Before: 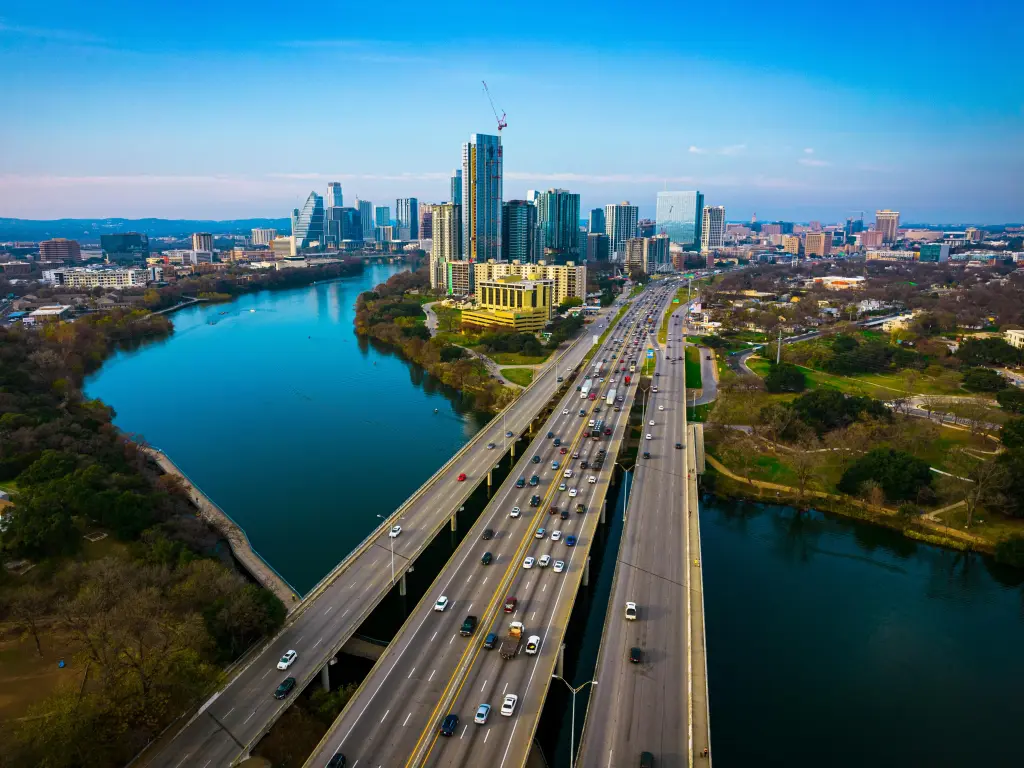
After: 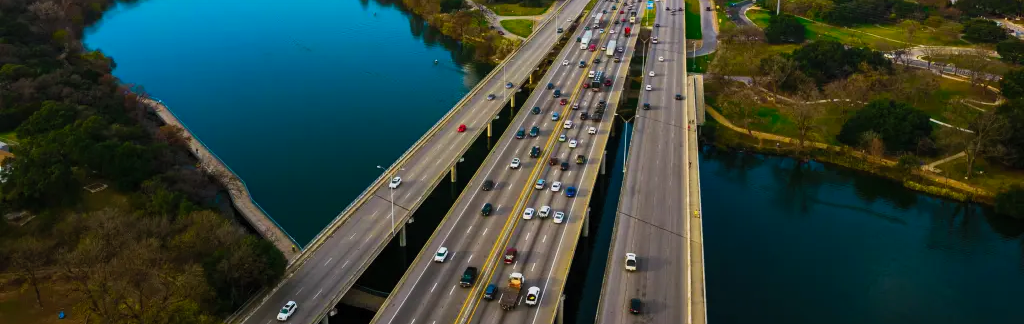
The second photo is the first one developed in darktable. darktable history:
crop: top 45.551%, bottom 12.262%
contrast brightness saturation: contrast 0.2, brightness 0.16, saturation 0.22
exposure: exposure -0.582 EV, compensate highlight preservation false
